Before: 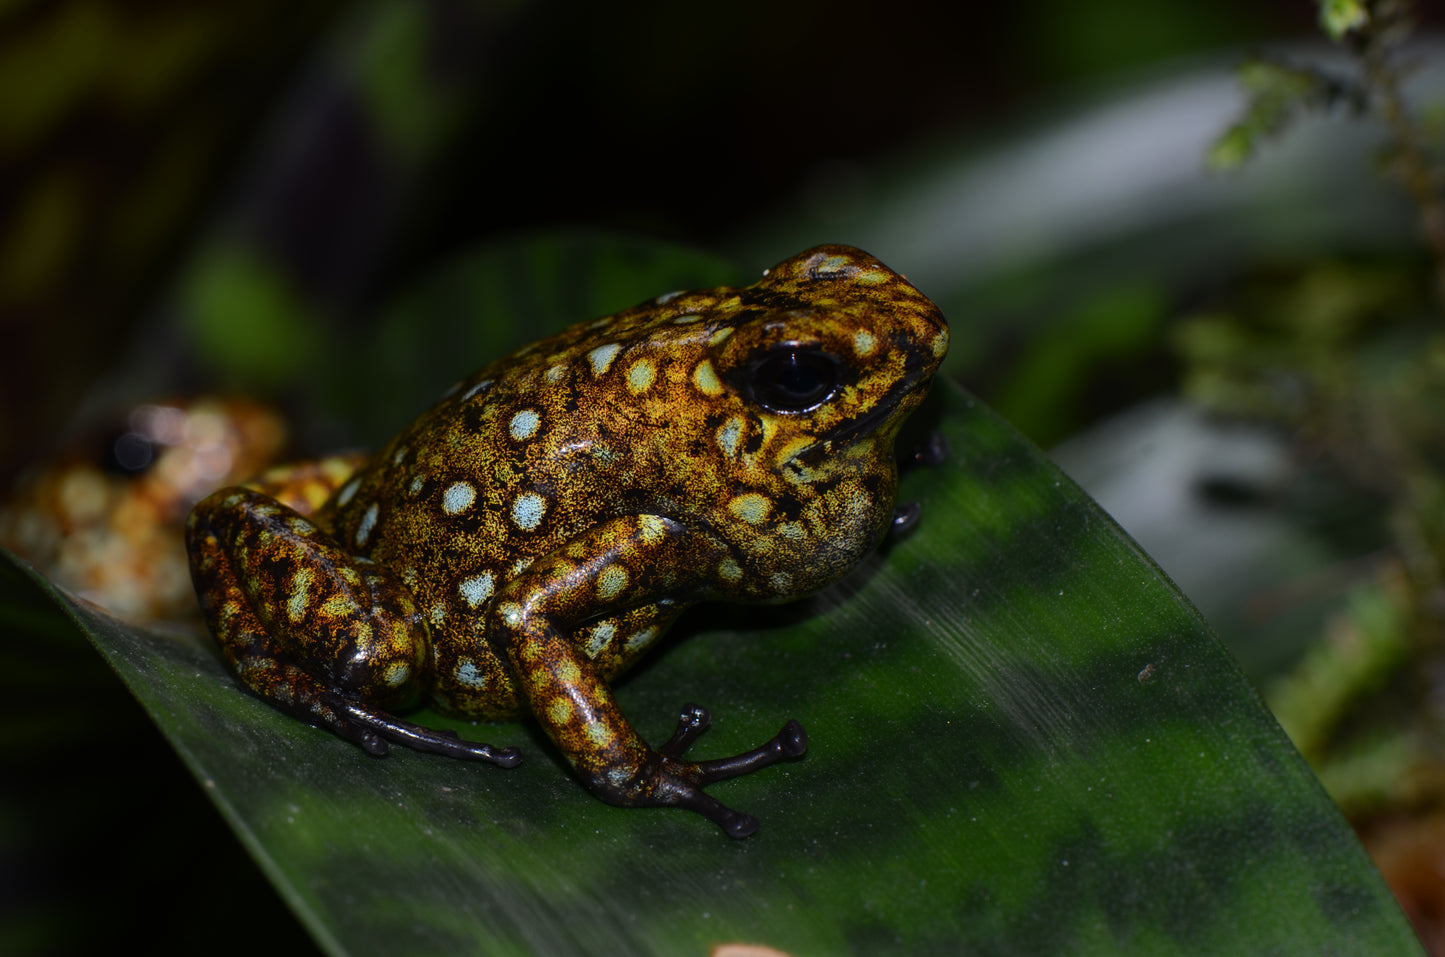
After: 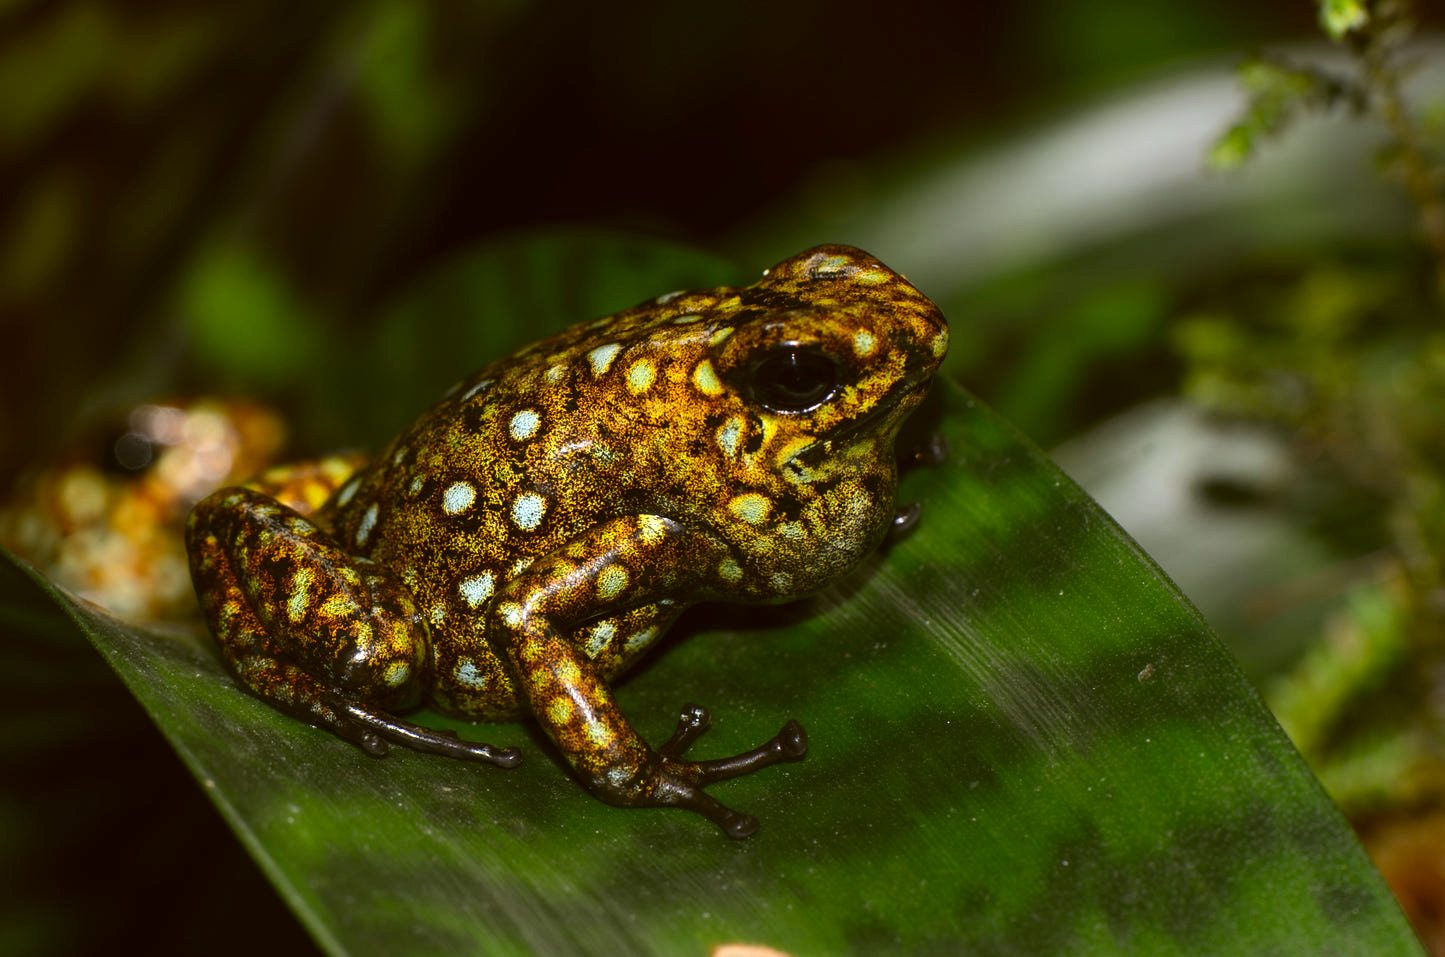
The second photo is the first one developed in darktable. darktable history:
exposure: black level correction 0, exposure 0.877 EV, compensate exposure bias true, compensate highlight preservation false
color correction: highlights a* -1.43, highlights b* 10.12, shadows a* 0.395, shadows b* 19.35
